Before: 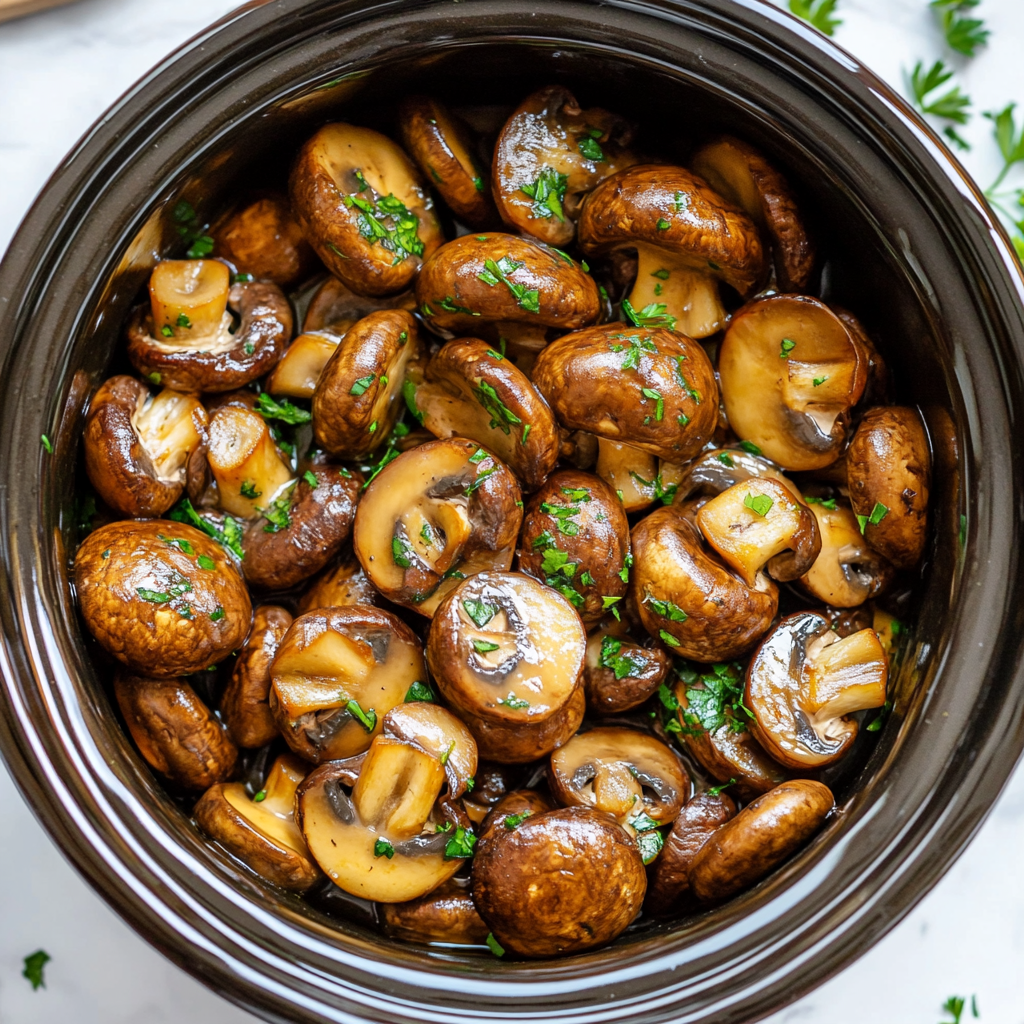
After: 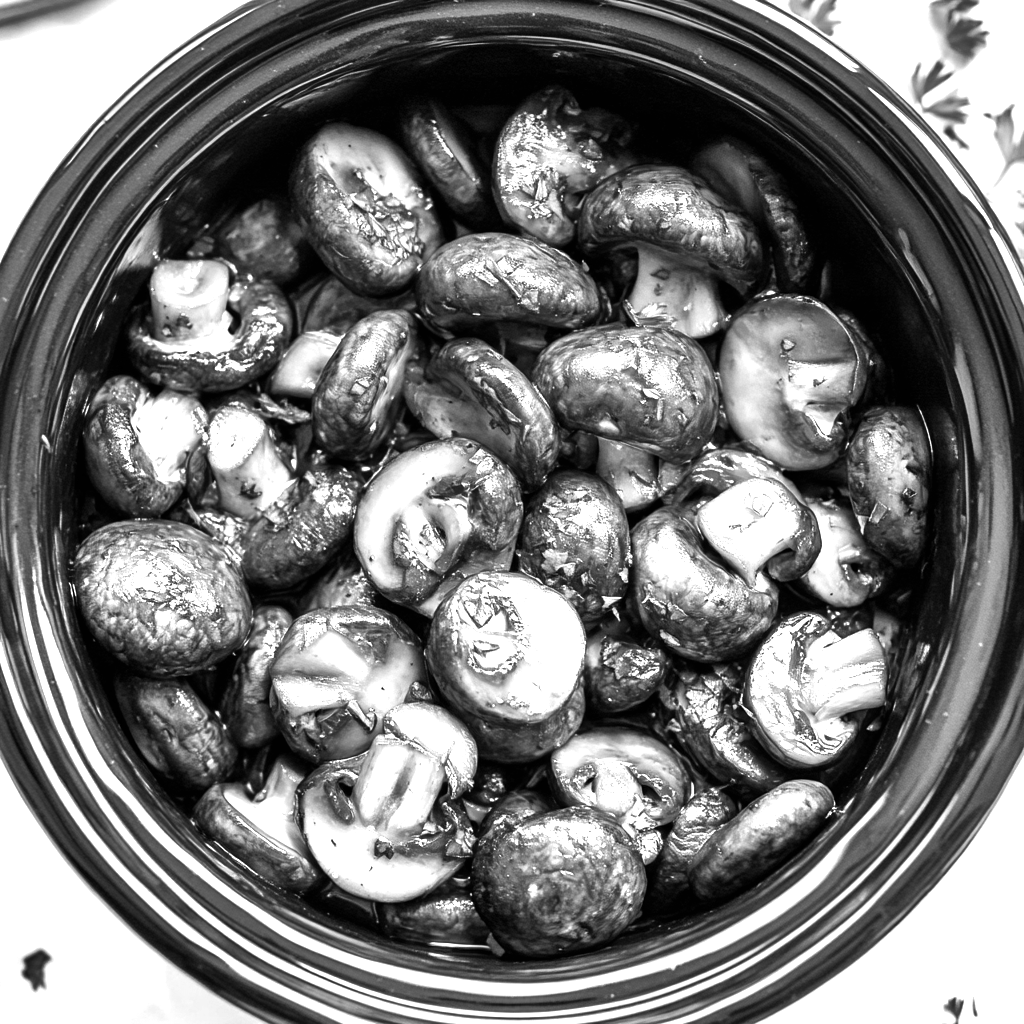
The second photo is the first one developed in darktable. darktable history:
contrast brightness saturation: saturation -1
shadows and highlights: shadows 52.34, highlights -28.23, soften with gaussian
exposure: black level correction 0, exposure 0.5 EV, compensate exposure bias true, compensate highlight preservation false
color balance rgb: linear chroma grading › shadows -40%, linear chroma grading › highlights 40%, linear chroma grading › global chroma 45%, linear chroma grading › mid-tones -30%, perceptual saturation grading › global saturation 55%, perceptual saturation grading › highlights -50%, perceptual saturation grading › mid-tones 40%, perceptual saturation grading › shadows 30%, perceptual brilliance grading › global brilliance 20%, perceptual brilliance grading › shadows -40%, global vibrance 35%
